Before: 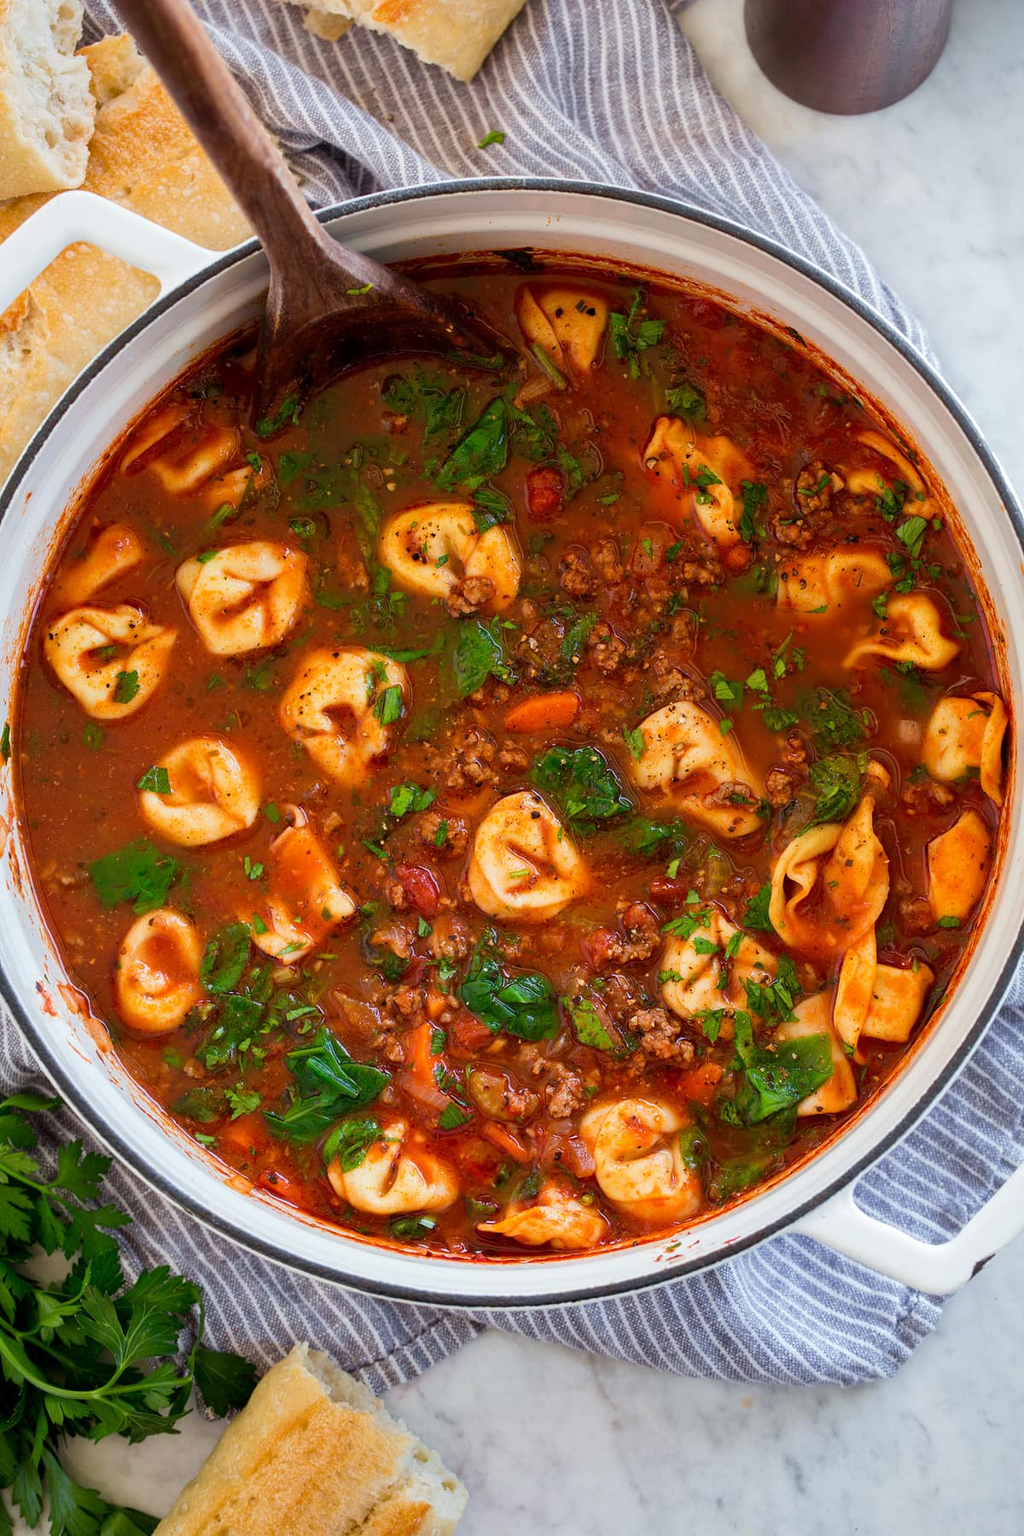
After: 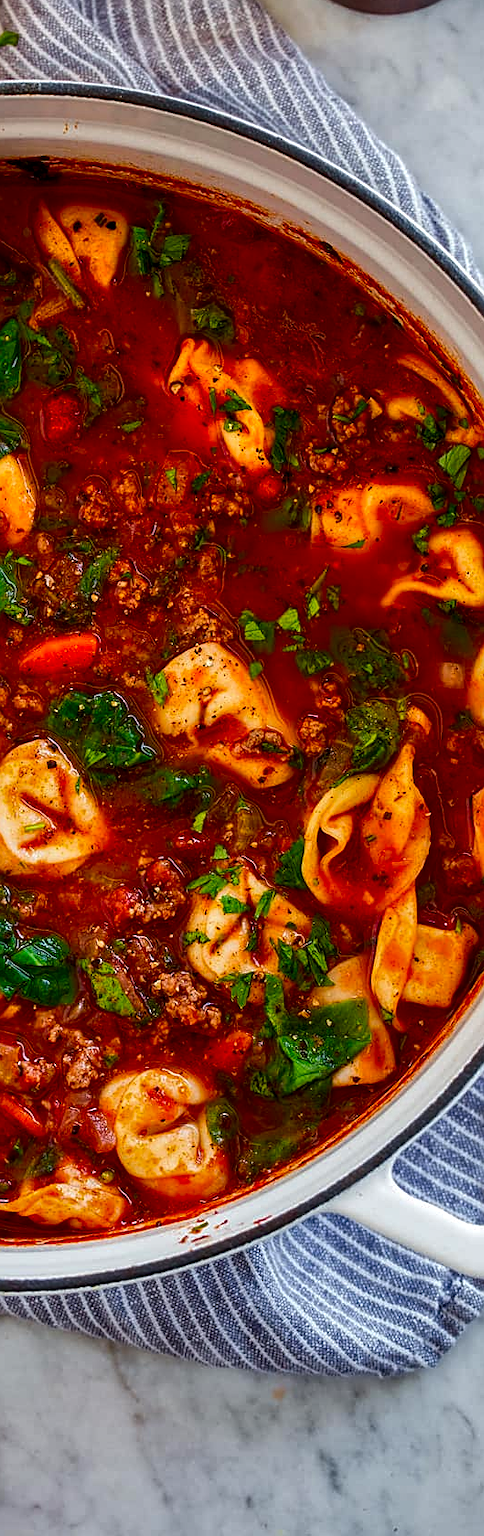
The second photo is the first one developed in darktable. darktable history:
contrast brightness saturation: brightness -0.25, saturation 0.2
shadows and highlights: soften with gaussian
crop: left 47.628%, top 6.643%, right 7.874%
sharpen: on, module defaults
local contrast: on, module defaults
